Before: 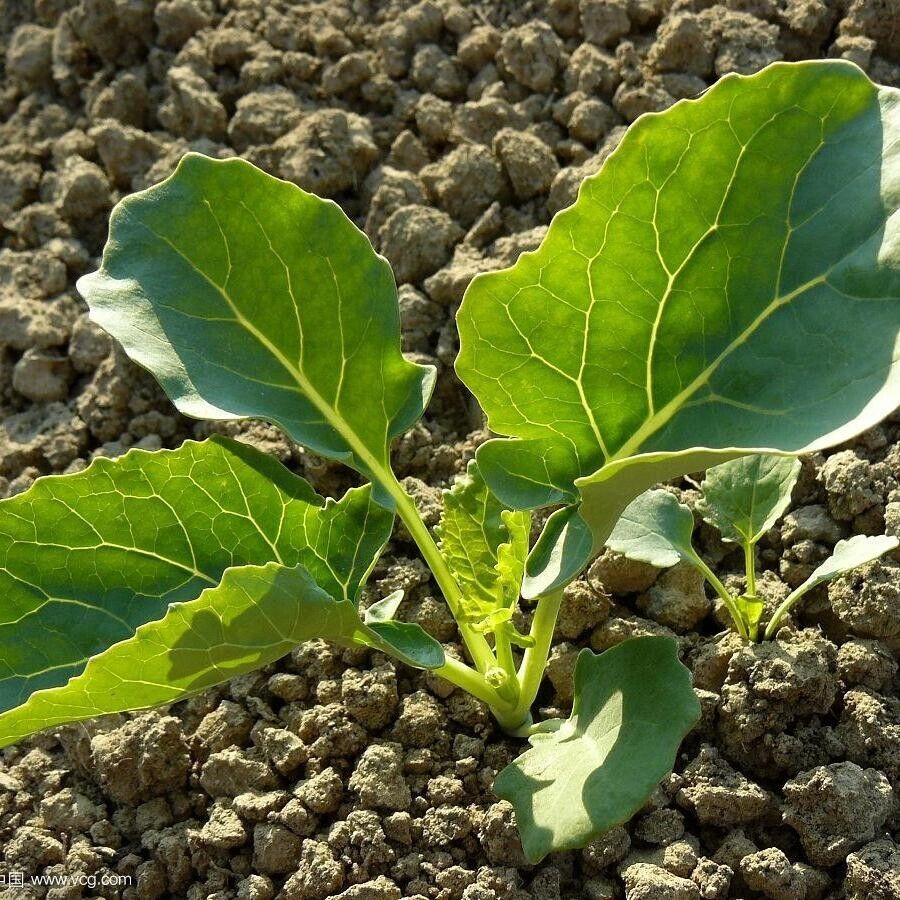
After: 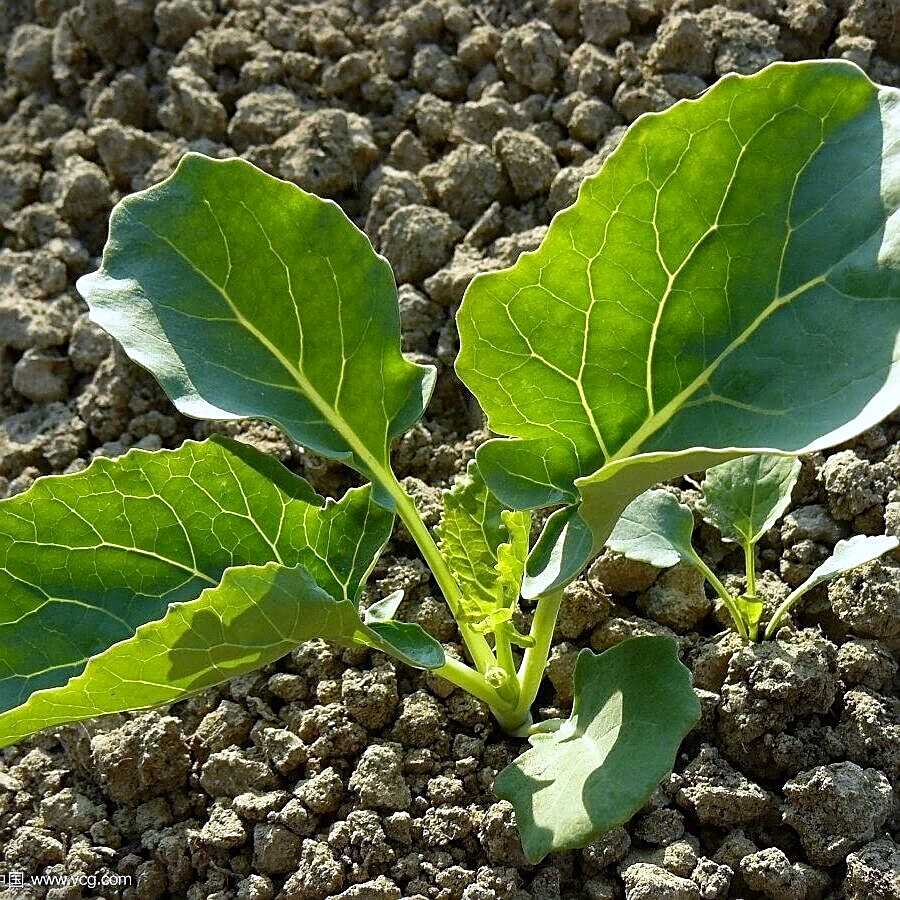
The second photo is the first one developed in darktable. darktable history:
sharpen: on, module defaults
contrast brightness saturation: contrast 0.08, saturation 0.02
white balance: red 0.967, blue 1.119, emerald 0.756
levels: mode automatic, black 0.023%, white 99.97%, levels [0.062, 0.494, 0.925]
